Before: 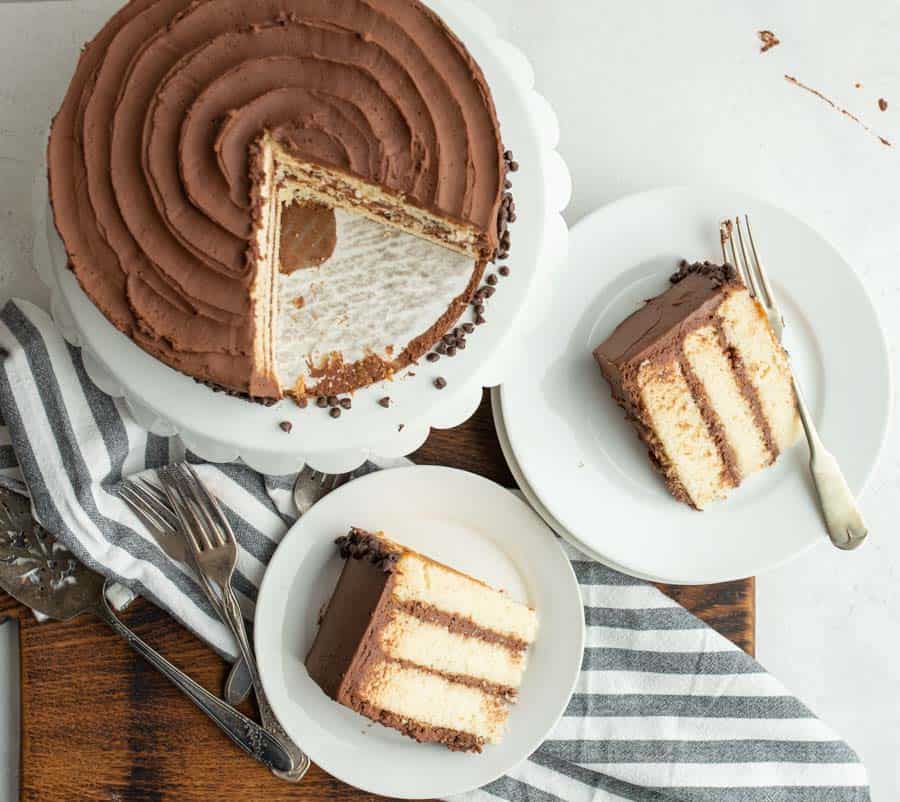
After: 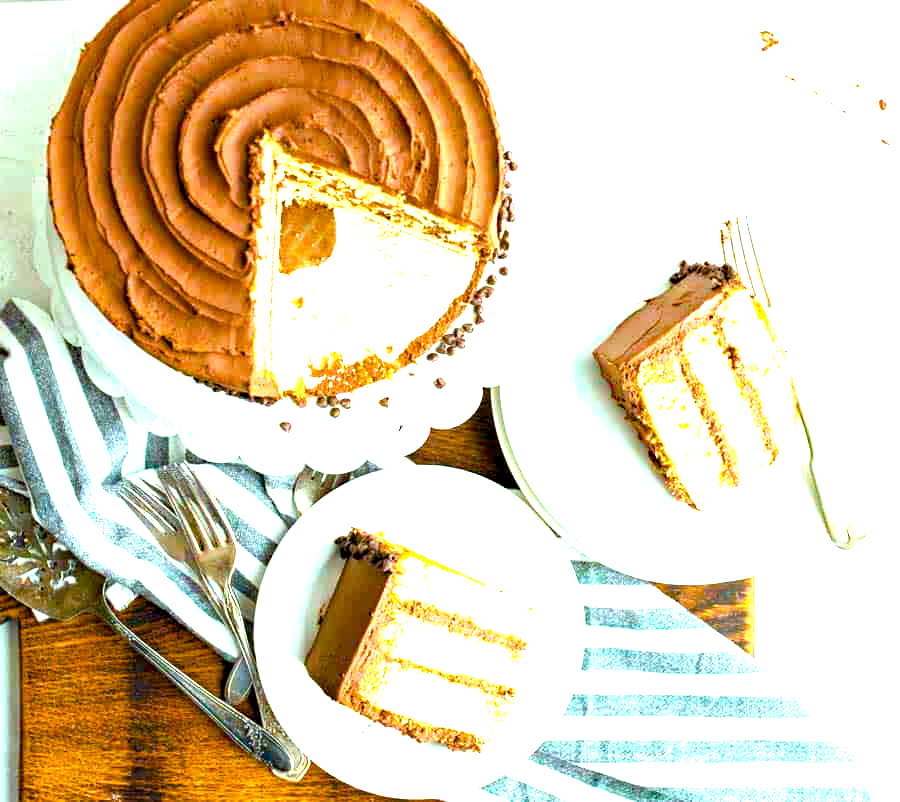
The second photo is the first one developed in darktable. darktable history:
color balance rgb: shadows lift › luminance -7.742%, shadows lift › chroma 2.113%, shadows lift › hue 166.44°, highlights gain › luminance 15.663%, highlights gain › chroma 3.971%, highlights gain › hue 209.23°, global offset › luminance -0.85%, perceptual saturation grading › global saturation 27.054%, perceptual saturation grading › highlights -28.505%, perceptual saturation grading › mid-tones 15.343%, perceptual saturation grading › shadows 33.737%, perceptual brilliance grading › global brilliance 12.252%, global vibrance 50.302%
haze removal: compatibility mode true, adaptive false
exposure: black level correction 0, exposure 1.38 EV, compensate highlight preservation false
